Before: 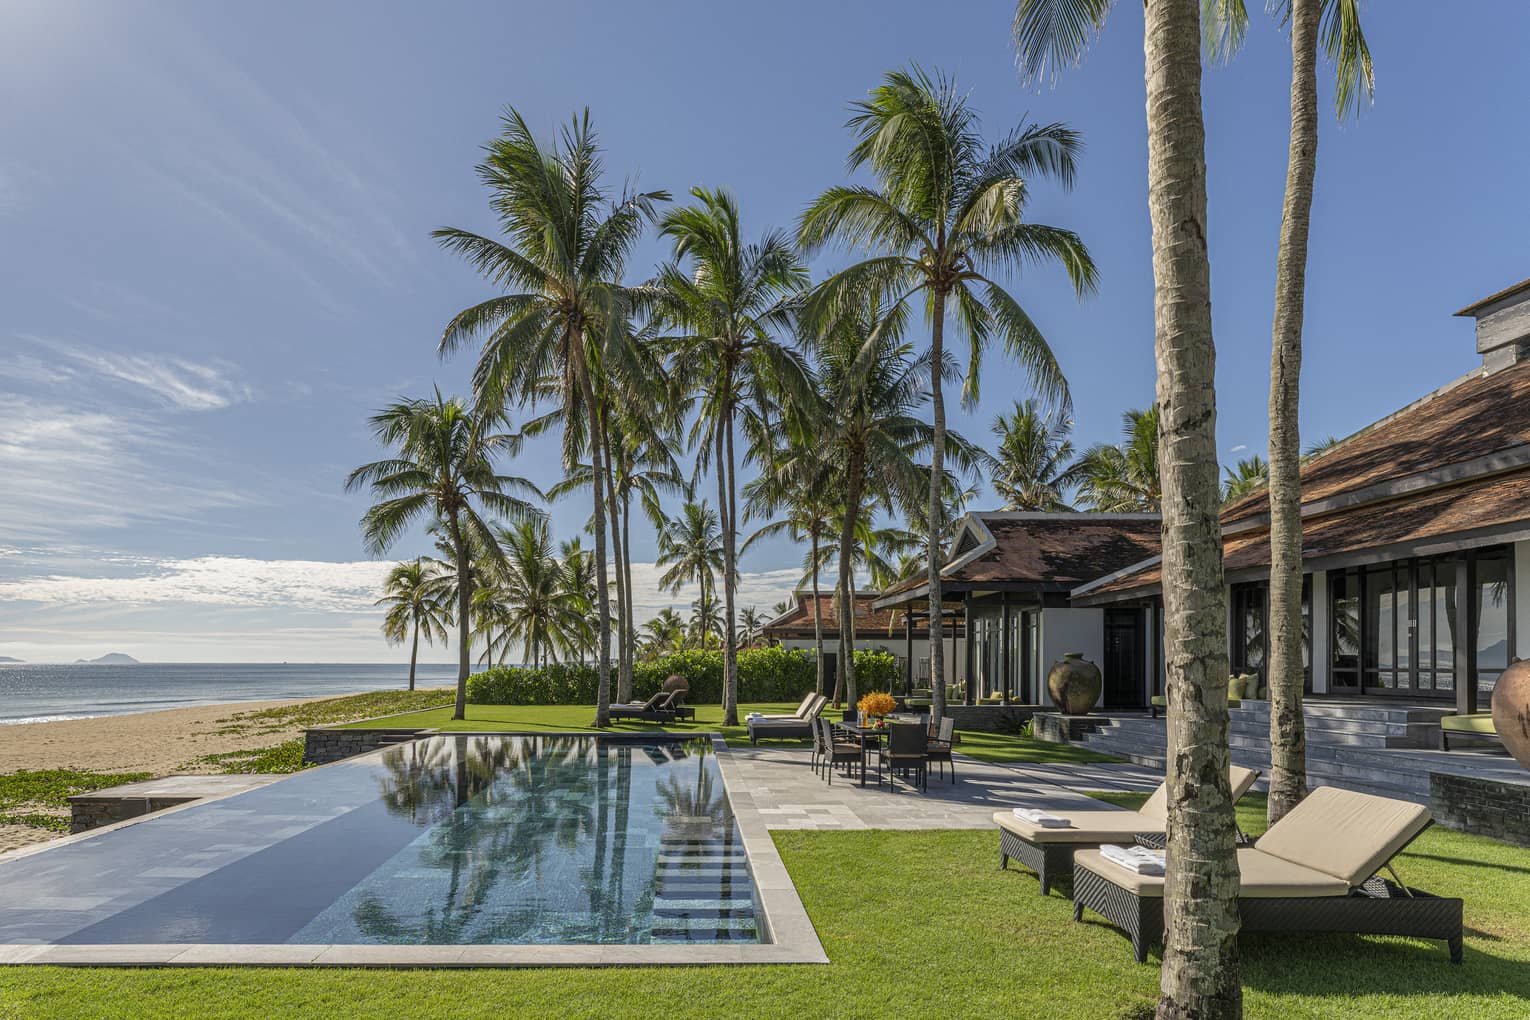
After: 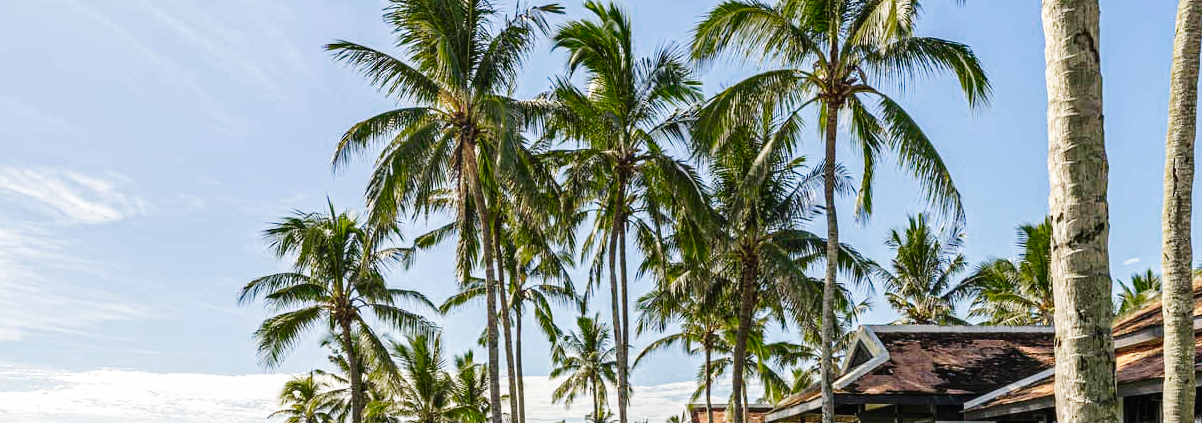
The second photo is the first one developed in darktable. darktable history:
crop: left 7.036%, top 18.398%, right 14.379%, bottom 40.043%
color zones: curves: ch0 [(0.25, 0.5) (0.347, 0.092) (0.75, 0.5)]; ch1 [(0.25, 0.5) (0.33, 0.51) (0.75, 0.5)]
haze removal: compatibility mode true, adaptive false
base curve: curves: ch0 [(0, 0.003) (0.001, 0.002) (0.006, 0.004) (0.02, 0.022) (0.048, 0.086) (0.094, 0.234) (0.162, 0.431) (0.258, 0.629) (0.385, 0.8) (0.548, 0.918) (0.751, 0.988) (1, 1)], preserve colors none
